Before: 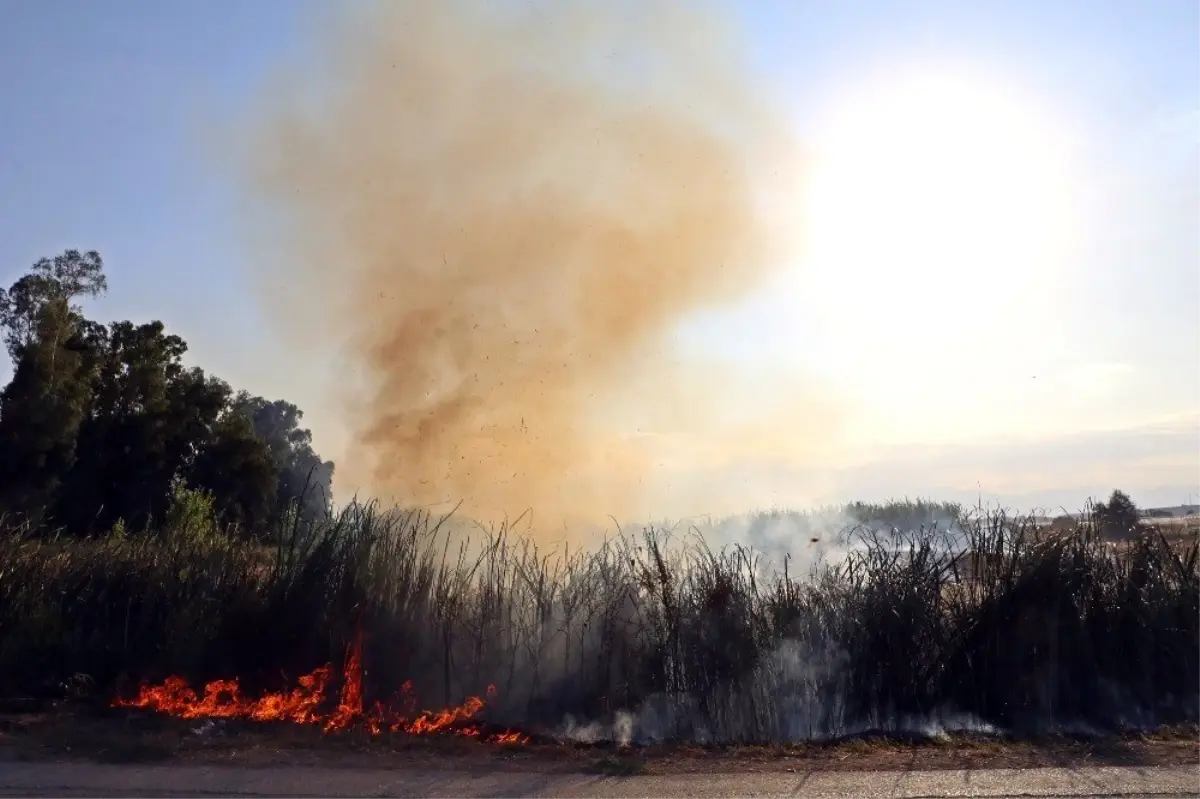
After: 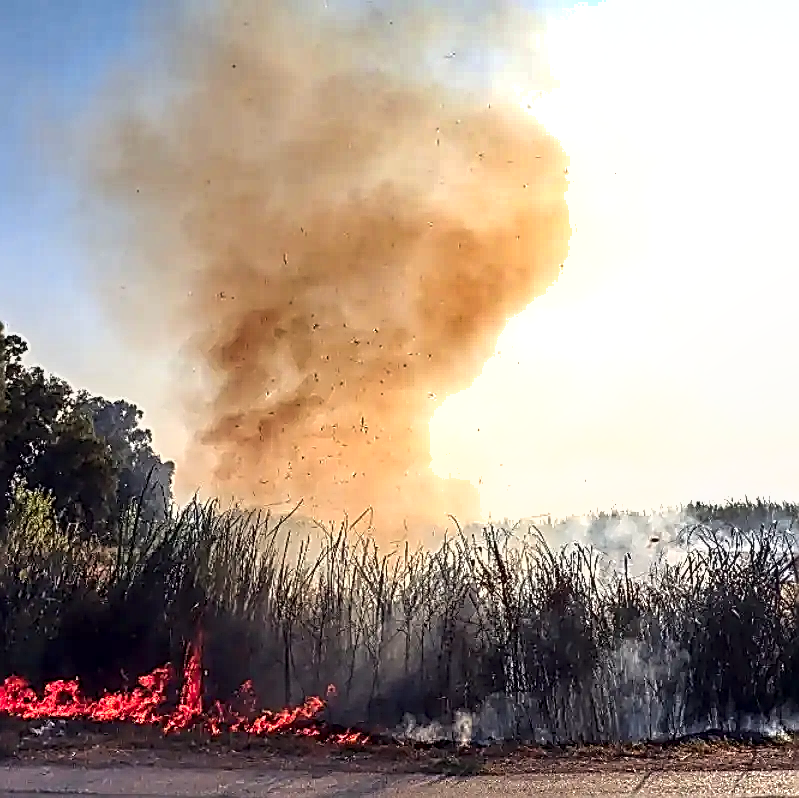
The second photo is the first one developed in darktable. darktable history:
crop and rotate: left 13.334%, right 20.057%
contrast brightness saturation: saturation -0.049
color zones: curves: ch1 [(0.239, 0.552) (0.75, 0.5)]; ch2 [(0.25, 0.462) (0.749, 0.457)]
color calibration: x 0.342, y 0.356, temperature 5096.01 K
sharpen: amount 1.995
shadows and highlights: radius 102.28, shadows 50.57, highlights -64.66, soften with gaussian
exposure: exposure 0.6 EV, compensate exposure bias true, compensate highlight preservation false
local contrast: detail 130%
